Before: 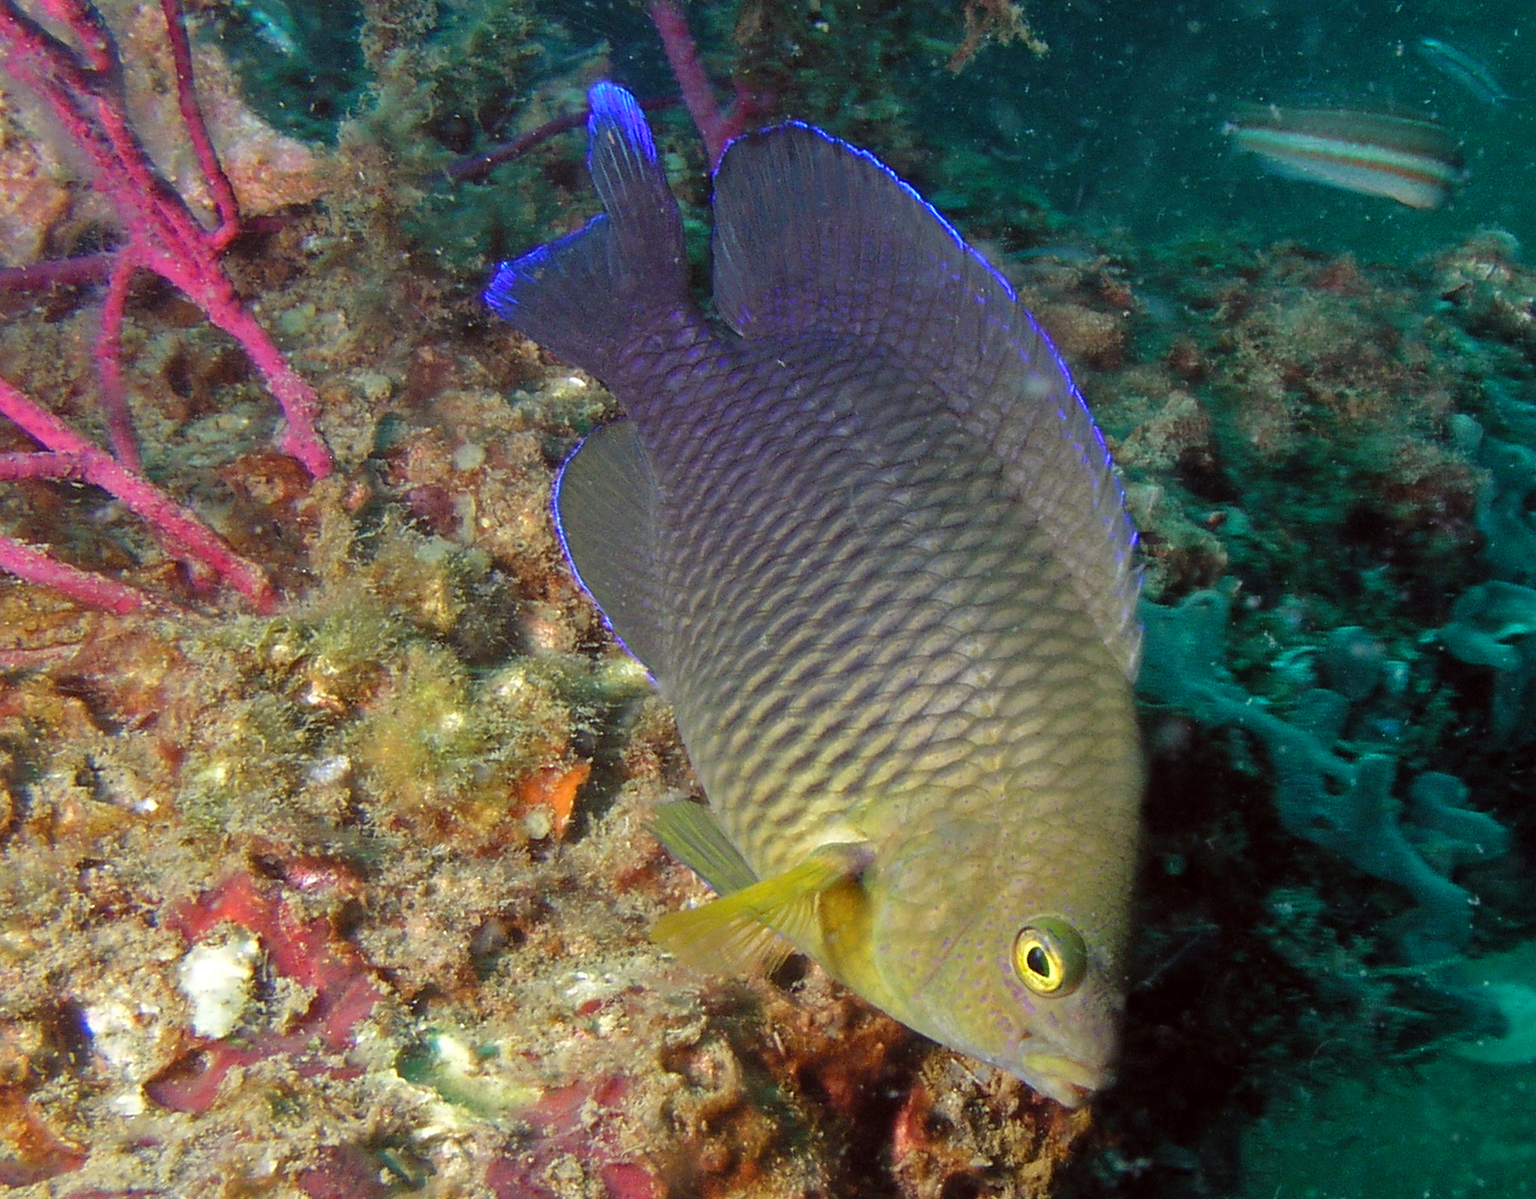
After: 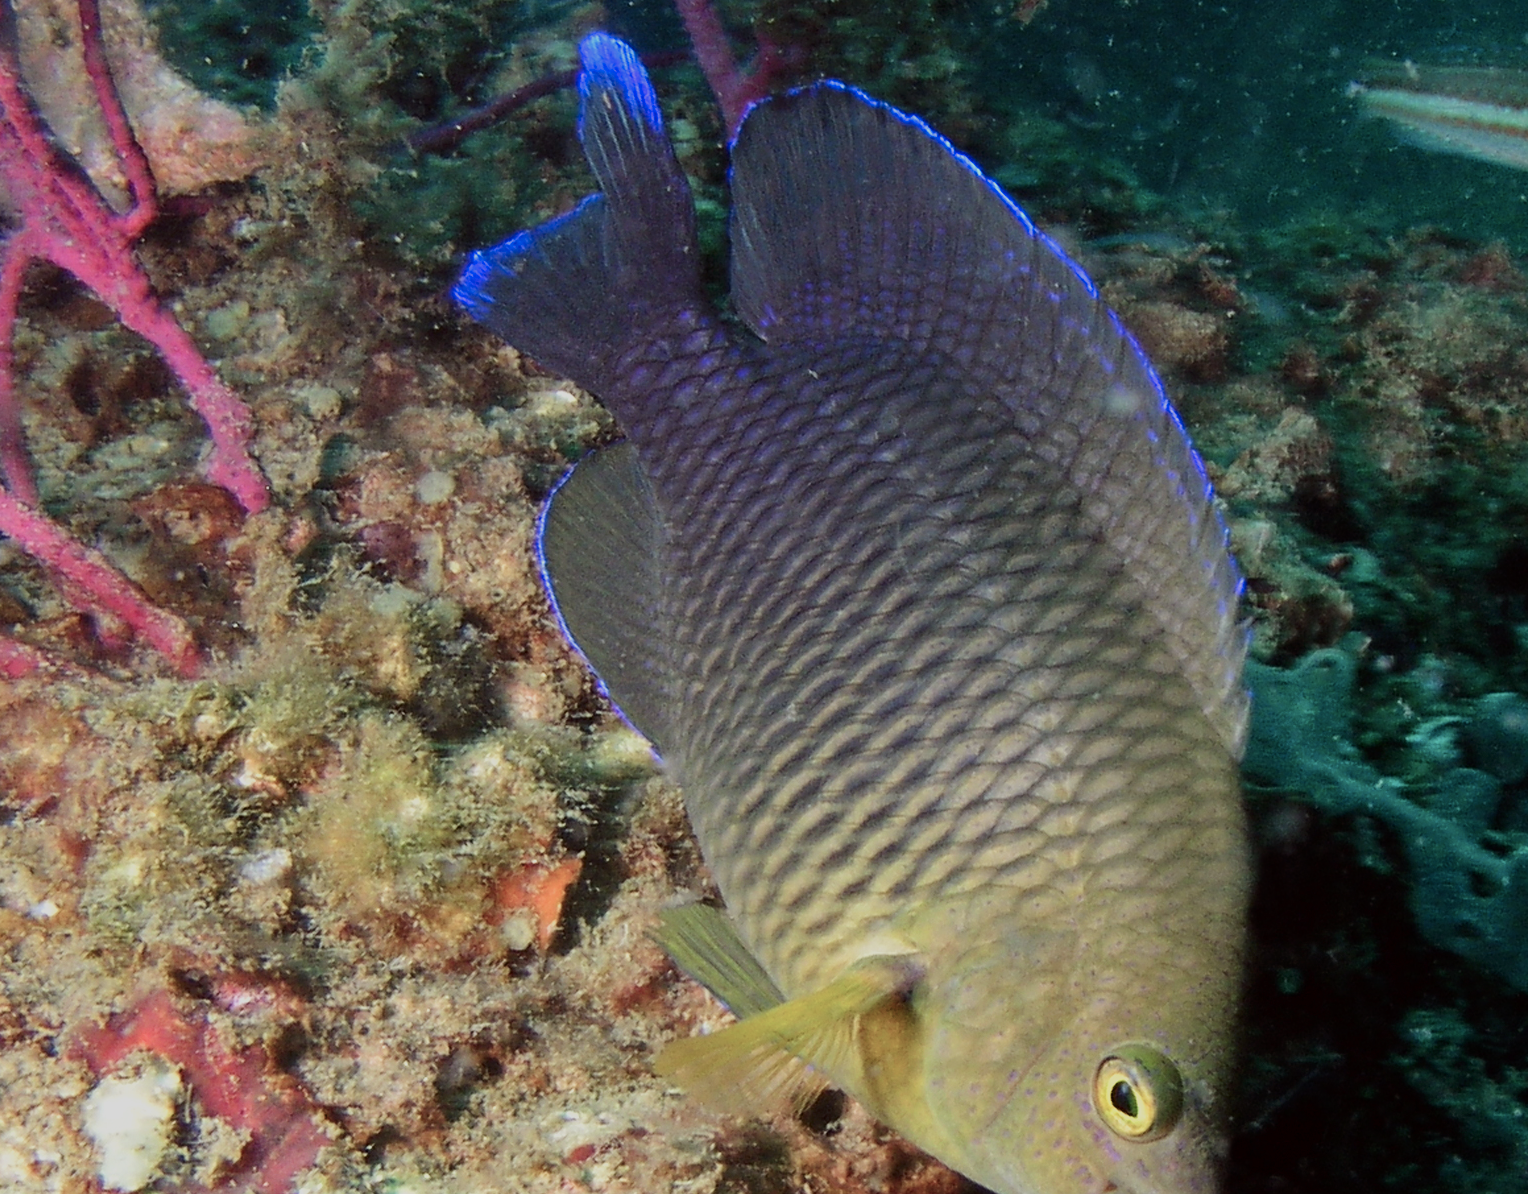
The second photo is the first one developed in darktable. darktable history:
crop and rotate: left 7.196%, top 4.574%, right 10.605%, bottom 13.178%
contrast brightness saturation: contrast 0.15, brightness -0.01, saturation 0.1
filmic rgb: black relative exposure -7.5 EV, white relative exposure 5 EV, hardness 3.31, contrast 1.3, contrast in shadows safe
color balance rgb: perceptual saturation grading › global saturation -27.94%, hue shift -2.27°, contrast -21.26%
